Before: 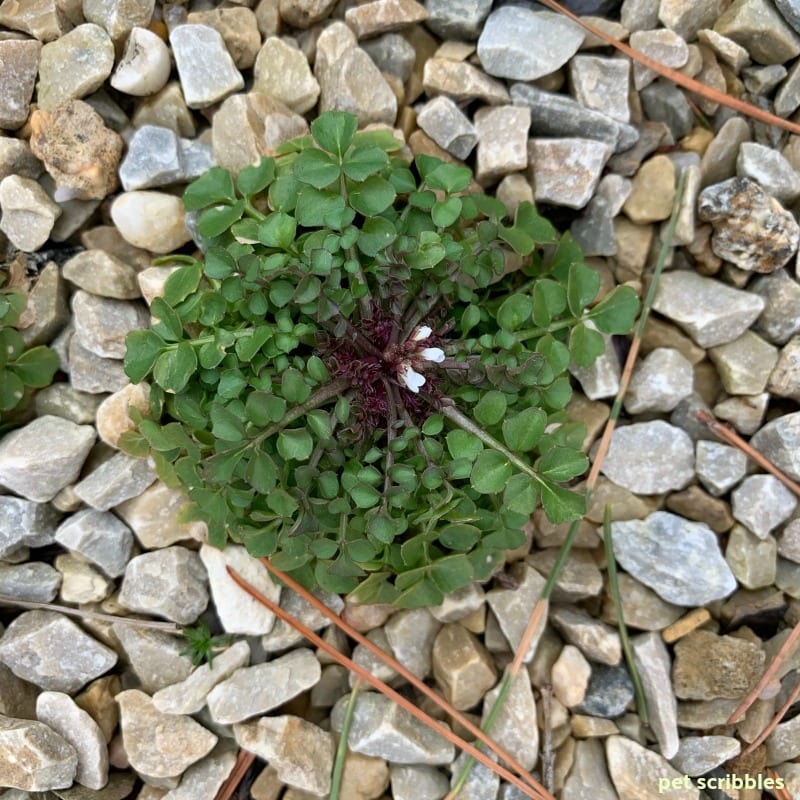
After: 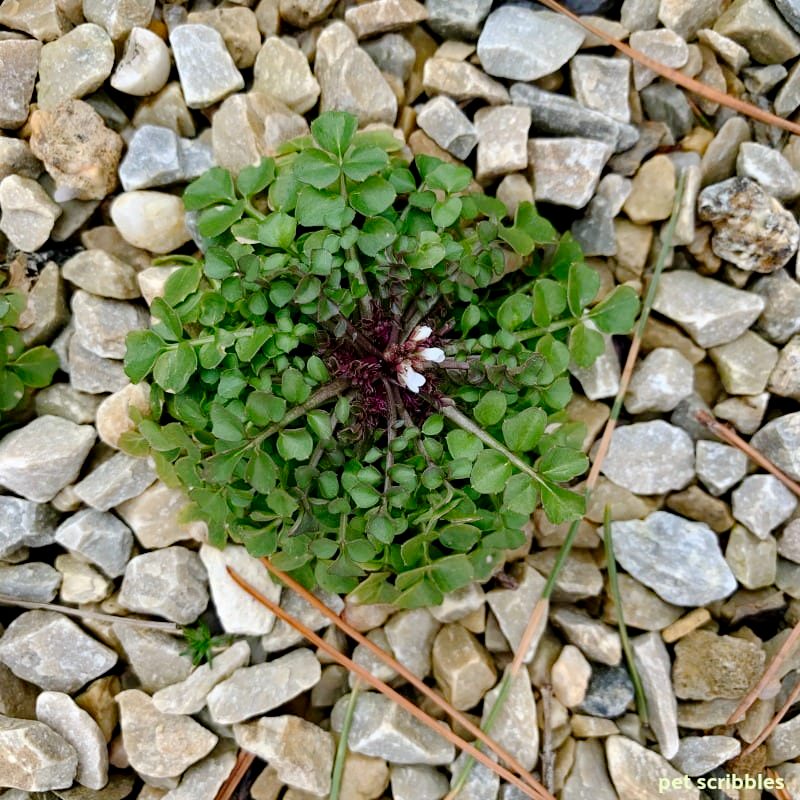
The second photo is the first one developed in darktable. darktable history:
tone curve: curves: ch0 [(0, 0) (0.004, 0) (0.133, 0.076) (0.325, 0.362) (0.879, 0.885) (1, 1)], preserve colors none
haze removal: compatibility mode true, adaptive false
shadows and highlights: soften with gaussian
